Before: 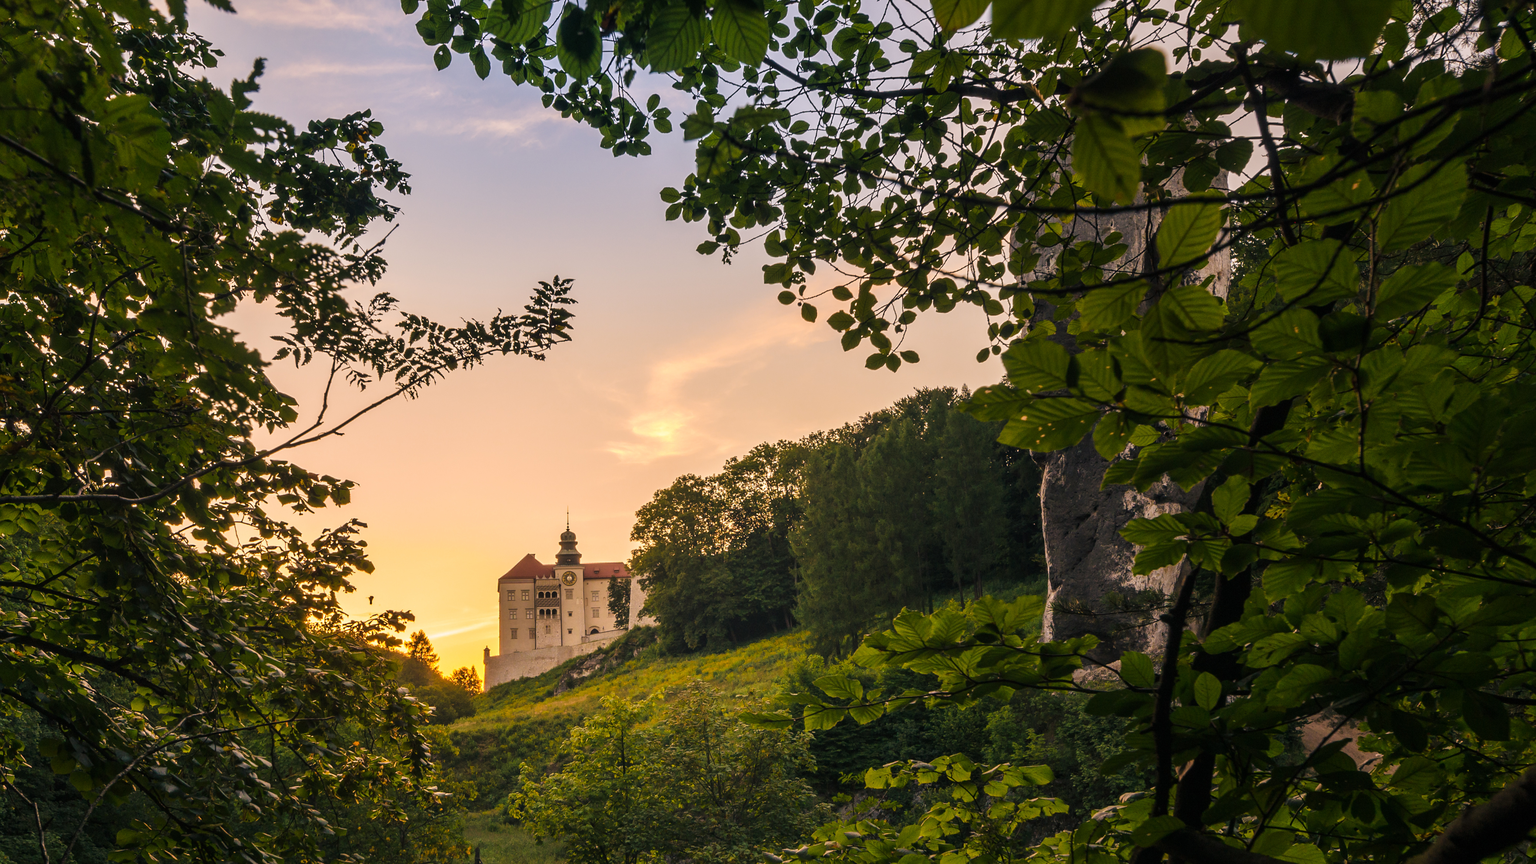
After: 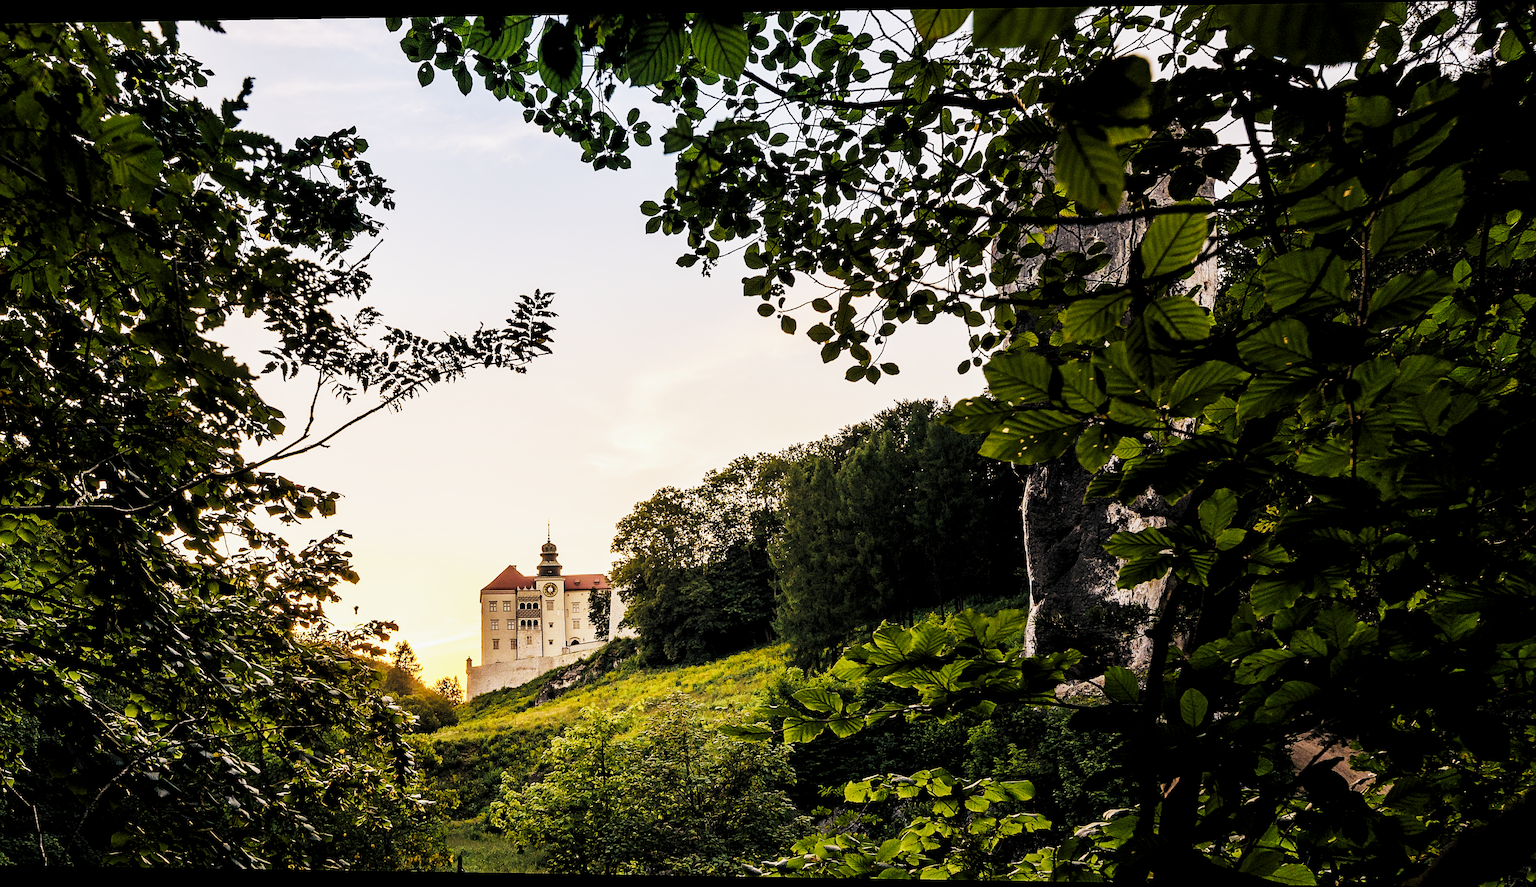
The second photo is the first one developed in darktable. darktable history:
exposure: black level correction 0, exposure 1.3 EV, compensate highlight preservation false
sigmoid: contrast 1.7, skew 0.1, preserve hue 0%, red attenuation 0.1, red rotation 0.035, green attenuation 0.1, green rotation -0.017, blue attenuation 0.15, blue rotation -0.052, base primaries Rec2020
crop: bottom 0.071%
rotate and perspective: lens shift (horizontal) -0.055, automatic cropping off
levels: levels [0.116, 0.574, 1]
sharpen: amount 0.6
white balance: red 0.976, blue 1.04
haze removal: compatibility mode true, adaptive false
